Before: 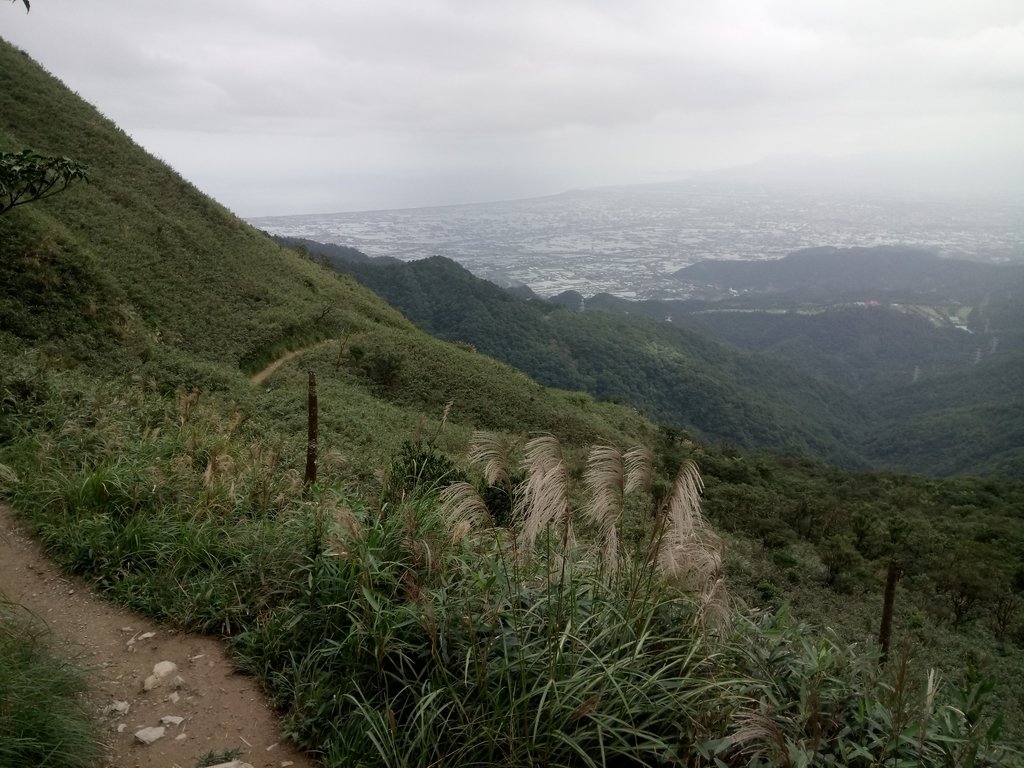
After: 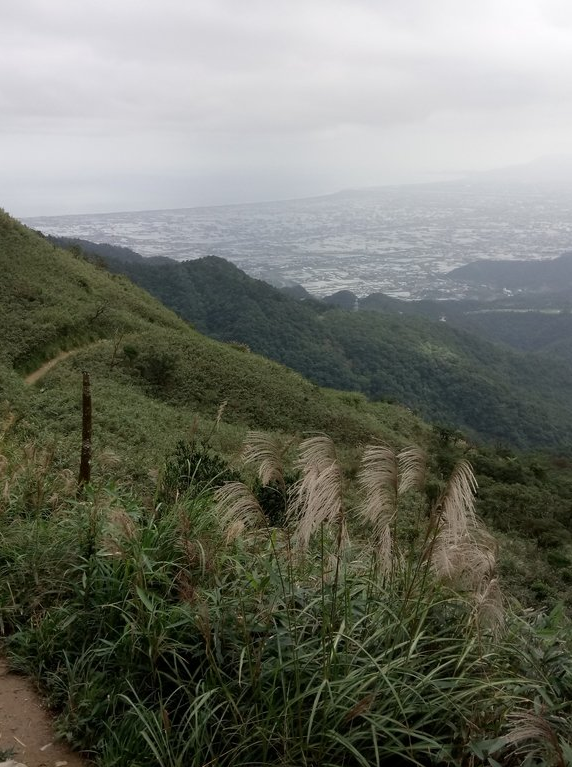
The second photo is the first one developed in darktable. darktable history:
crop: left 22.1%, right 22.039%, bottom 0.013%
